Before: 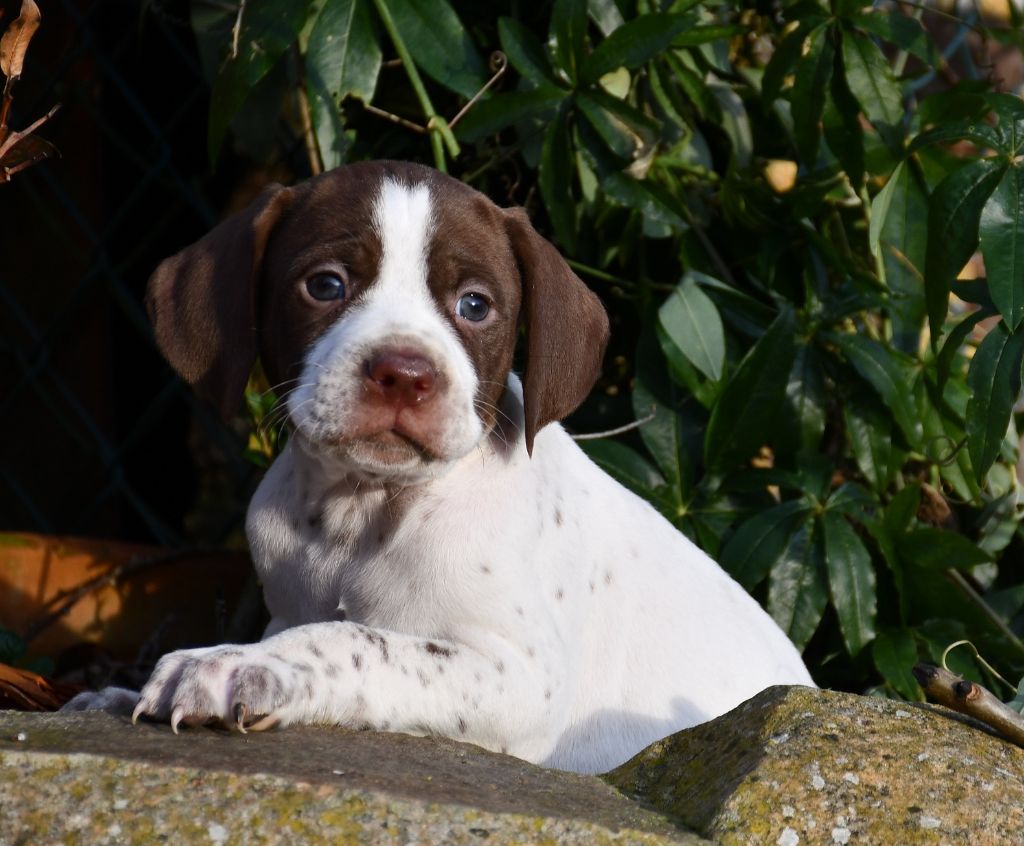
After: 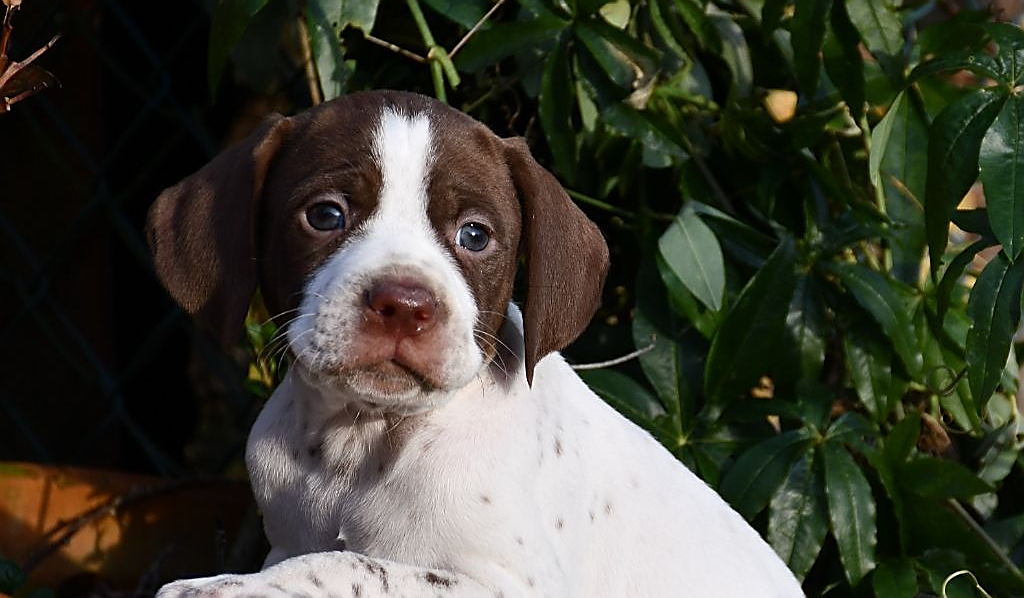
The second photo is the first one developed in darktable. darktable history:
crop and rotate: top 8.293%, bottom 20.996%
sharpen: radius 1.4, amount 1.25, threshold 0.7
